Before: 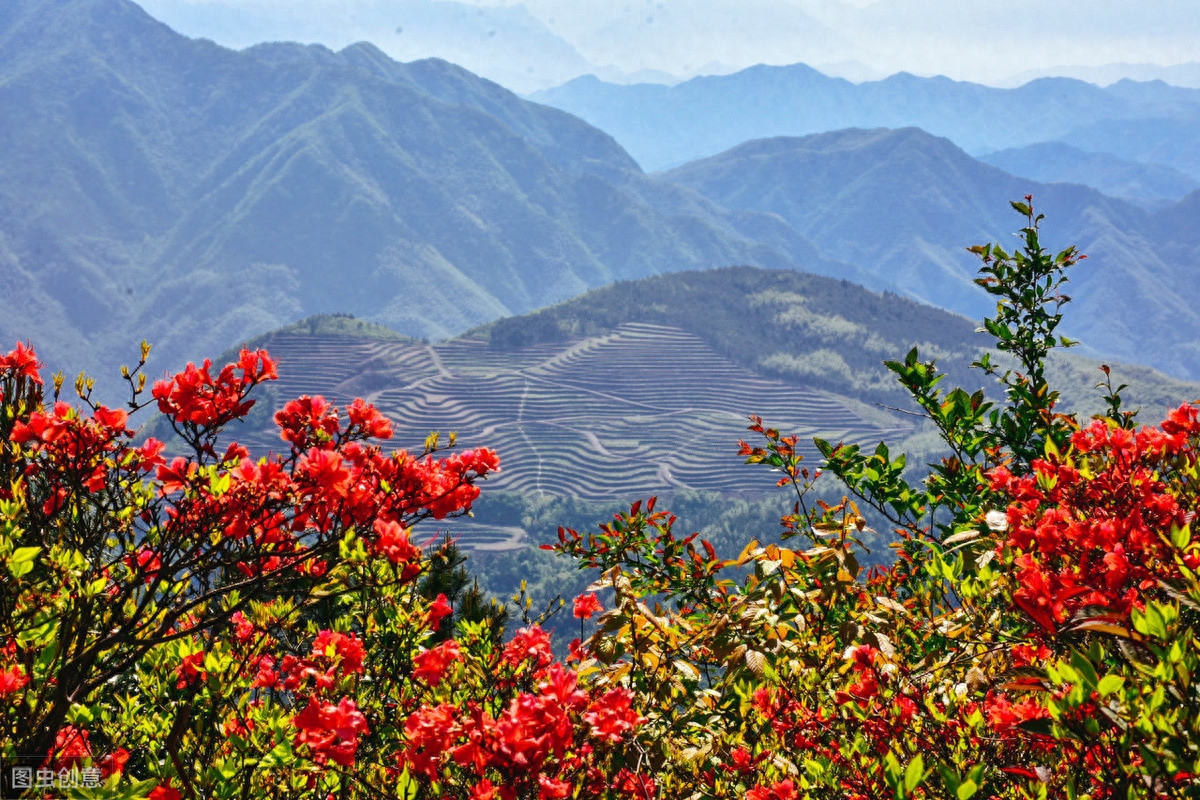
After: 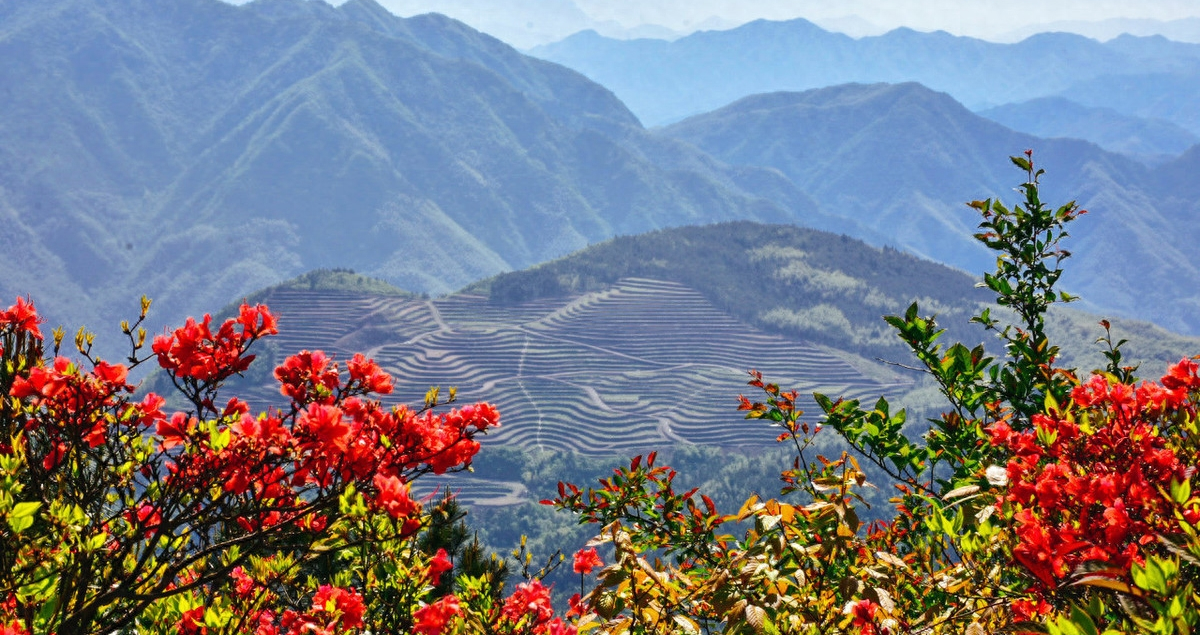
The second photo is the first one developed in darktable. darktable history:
crop and rotate: top 5.659%, bottom 14.942%
